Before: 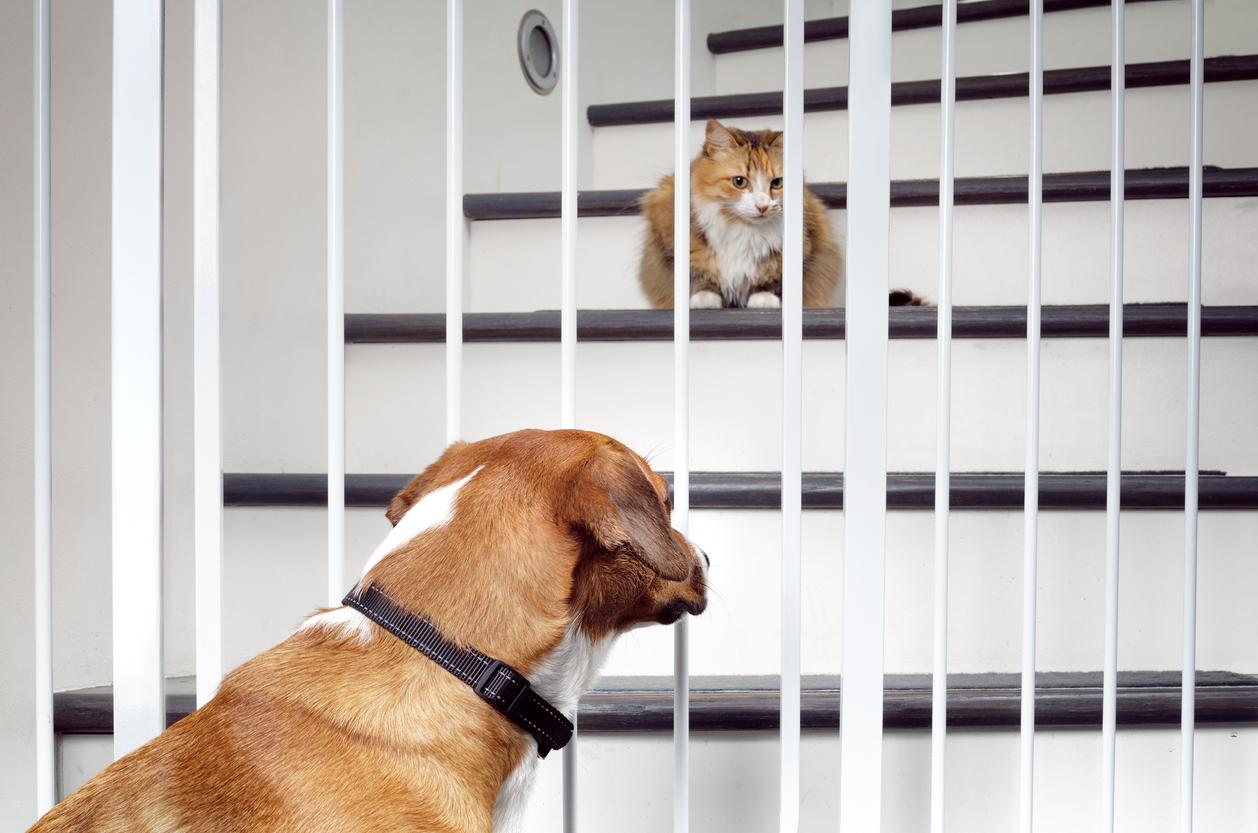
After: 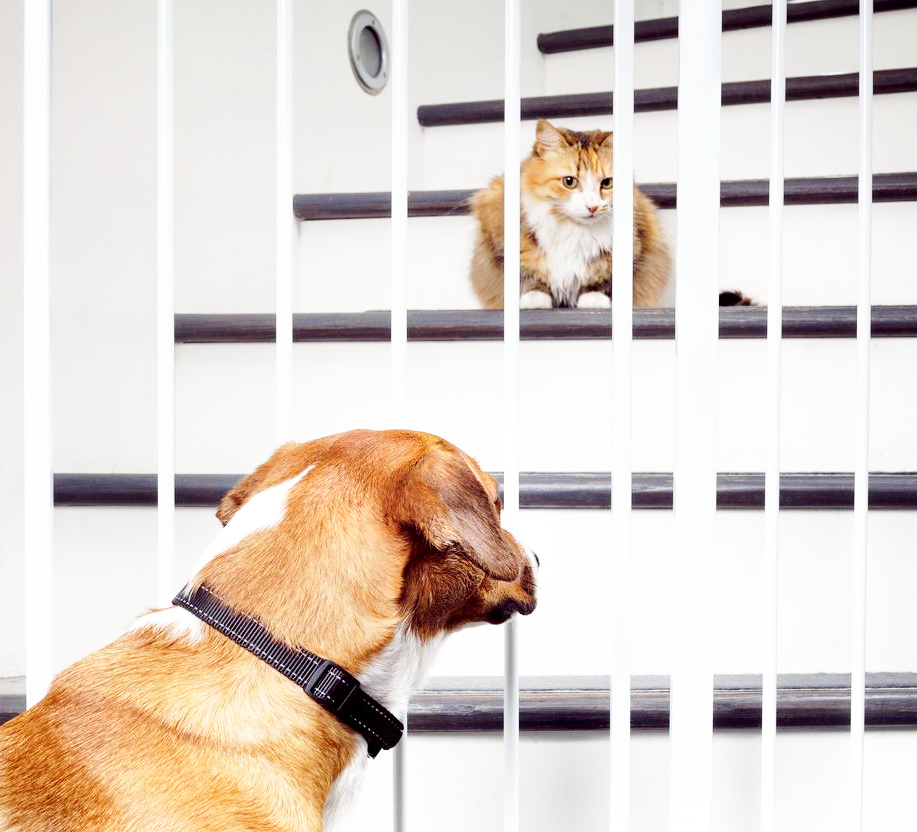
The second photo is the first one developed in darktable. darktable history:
crop: left 13.557%, top 0%, right 13.512%
base curve: curves: ch0 [(0, 0) (0.005, 0.002) (0.15, 0.3) (0.4, 0.7) (0.75, 0.95) (1, 1)], preserve colors none
